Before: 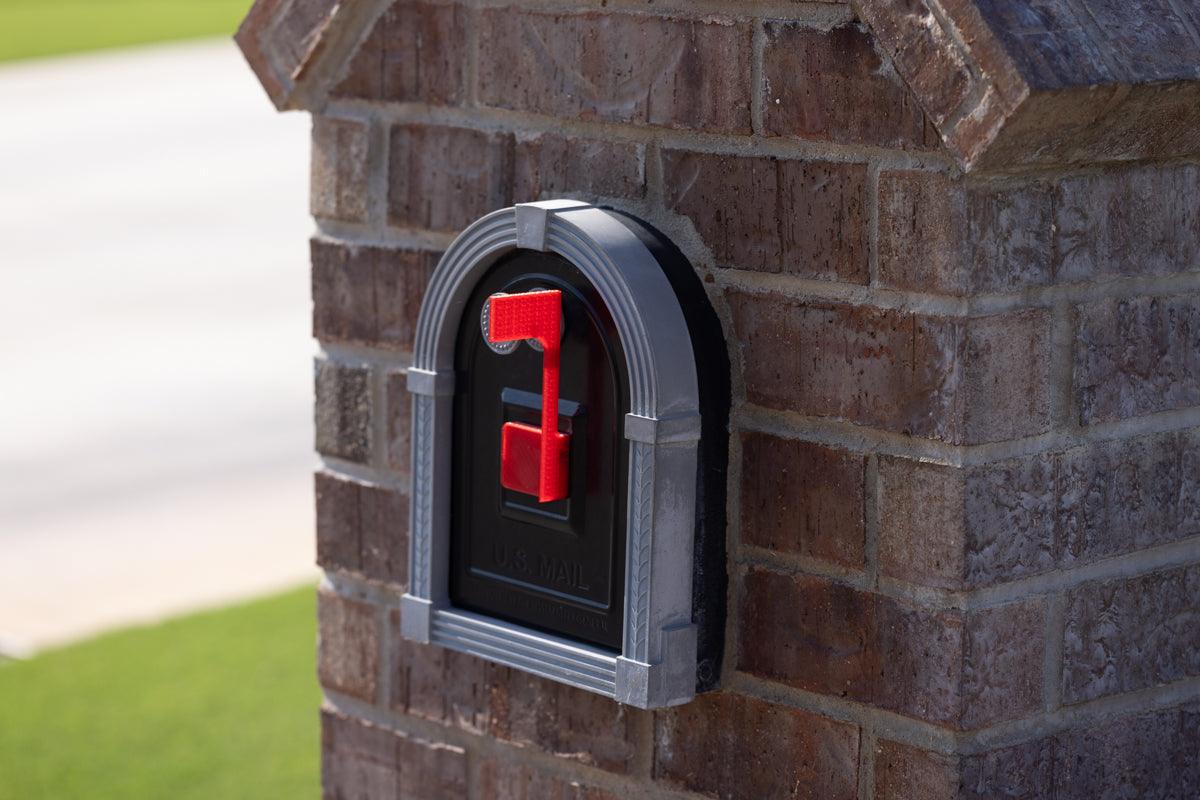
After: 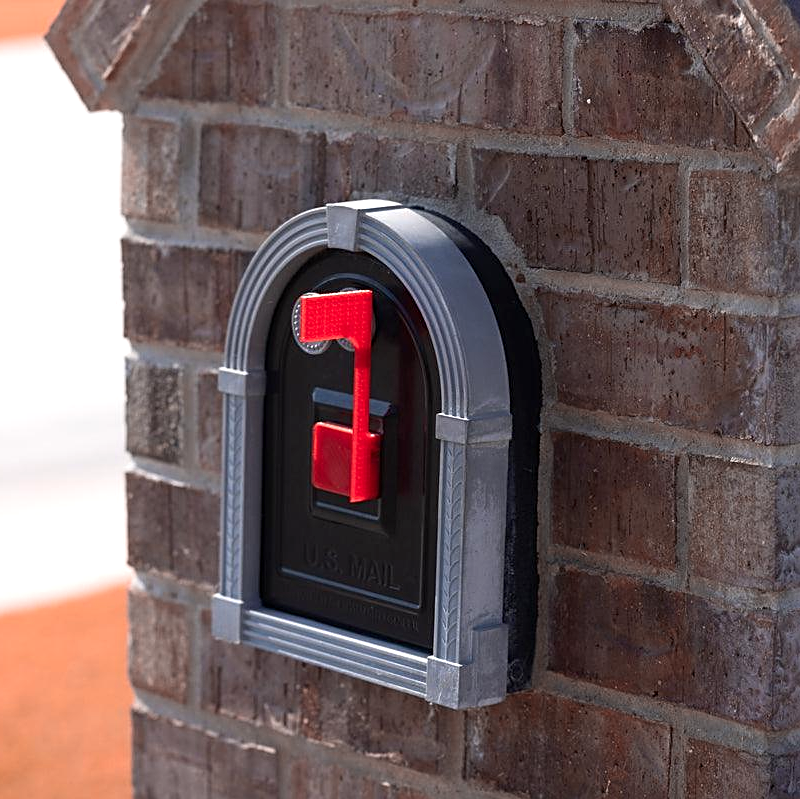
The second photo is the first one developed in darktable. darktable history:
exposure: exposure 0.3 EV, compensate highlight preservation false
crop and rotate: left 15.754%, right 17.579%
color zones: curves: ch2 [(0, 0.5) (0.084, 0.497) (0.323, 0.335) (0.4, 0.497) (1, 0.5)], process mode strong
sharpen: on, module defaults
